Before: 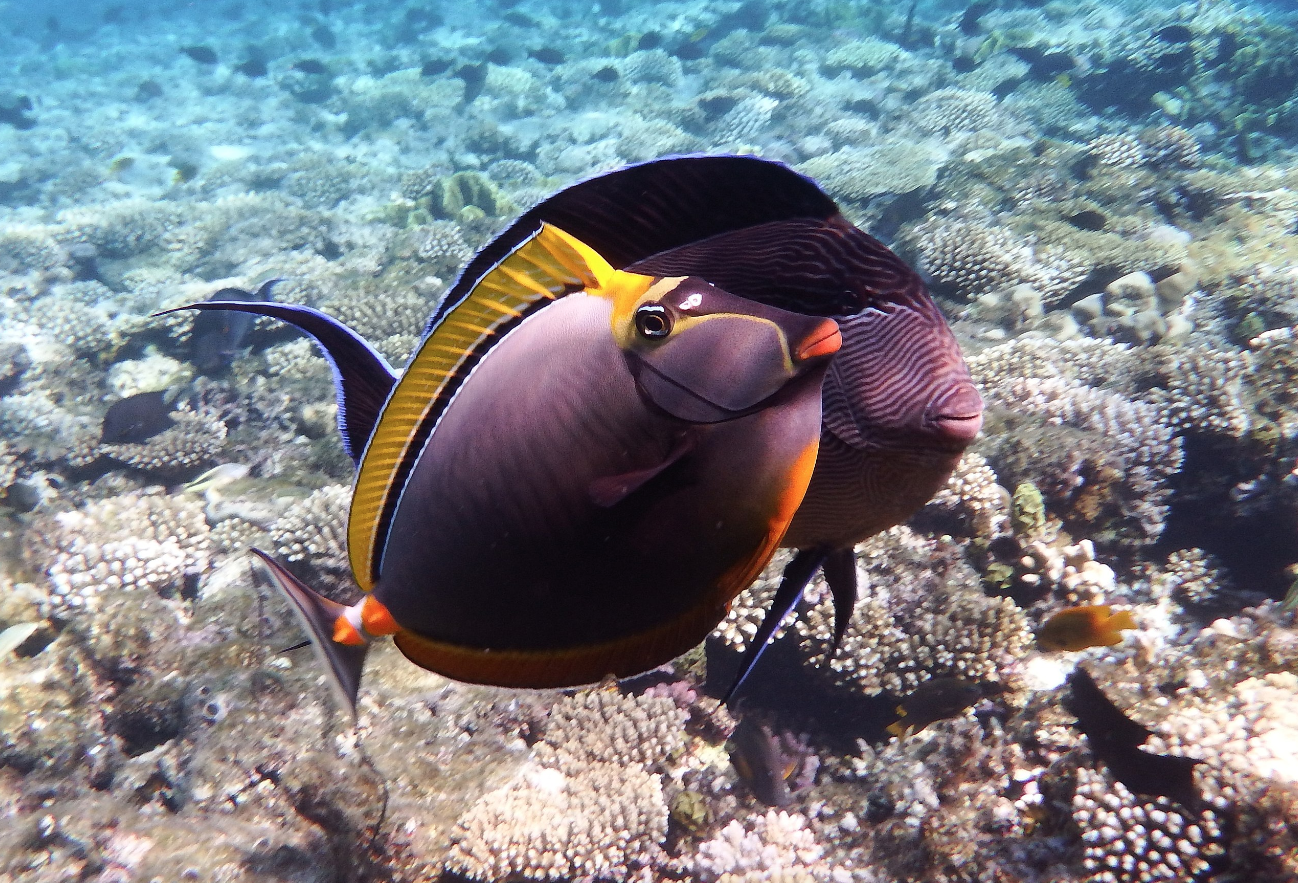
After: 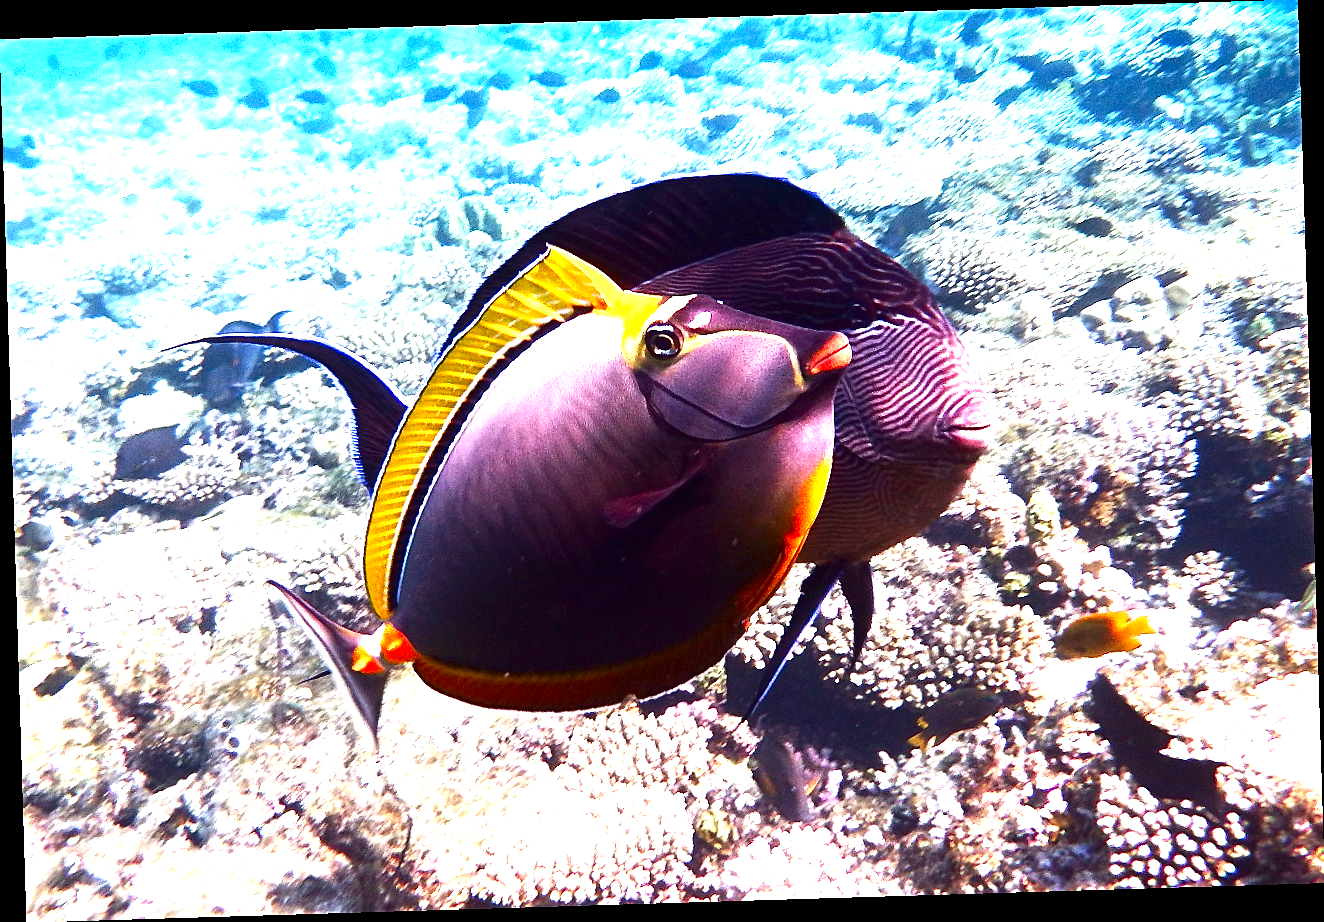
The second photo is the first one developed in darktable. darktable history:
exposure: black level correction 0.001, exposure 1.822 EV, compensate exposure bias true, compensate highlight preservation false
contrast brightness saturation: brightness -0.25, saturation 0.2
sharpen: on, module defaults
rotate and perspective: rotation -1.75°, automatic cropping off
